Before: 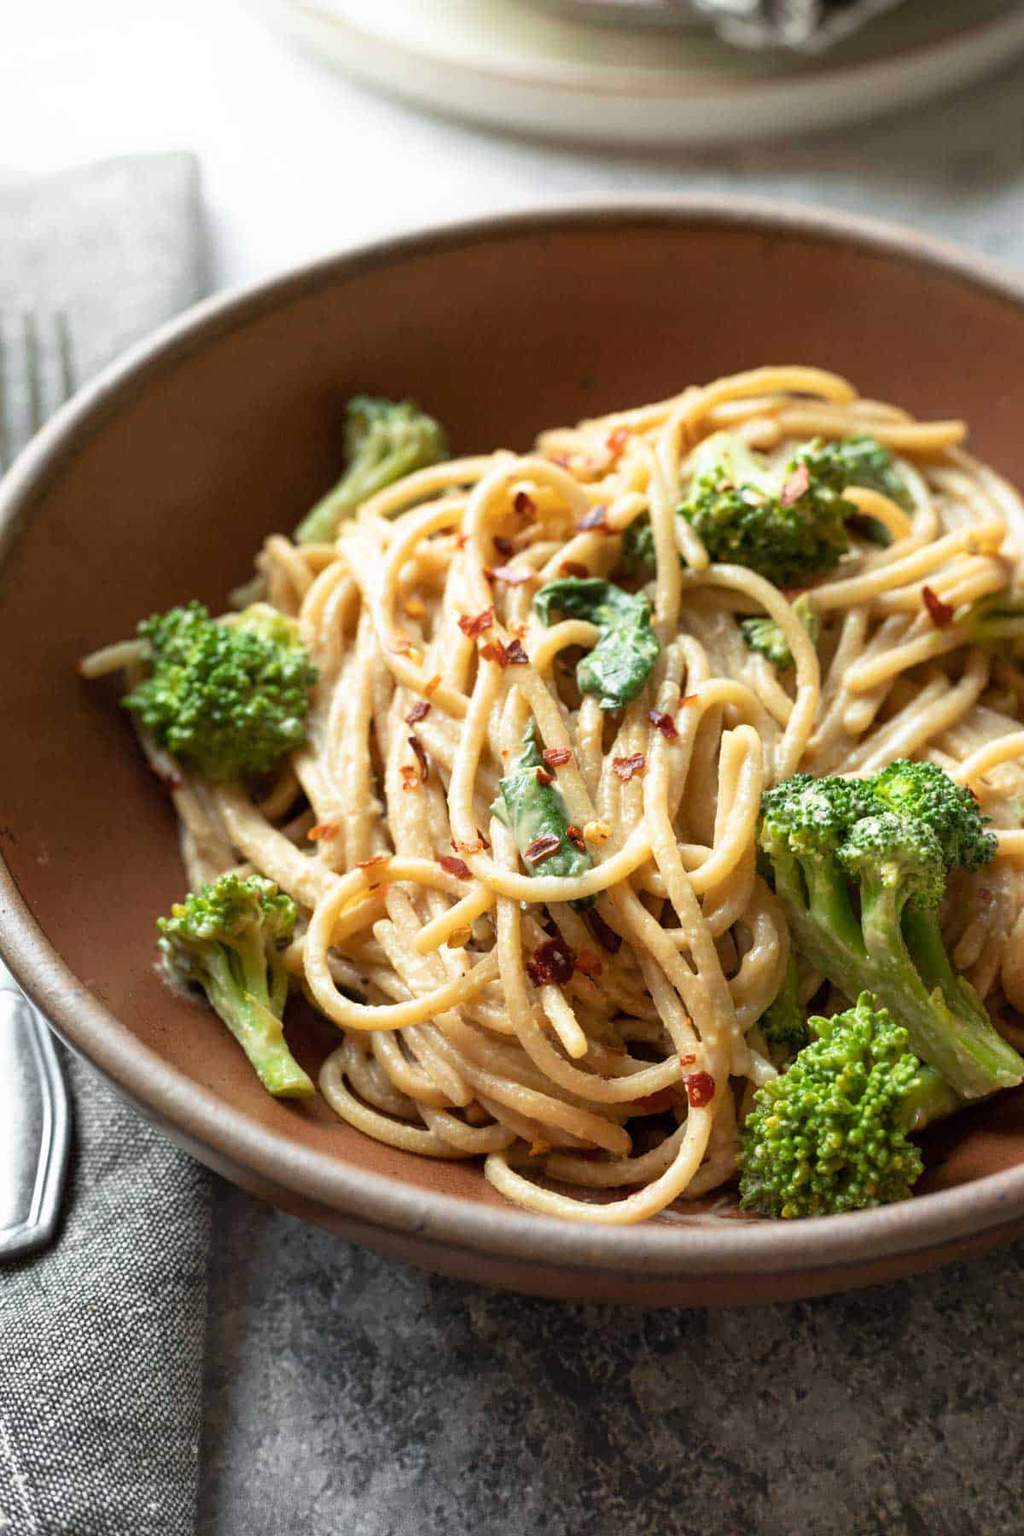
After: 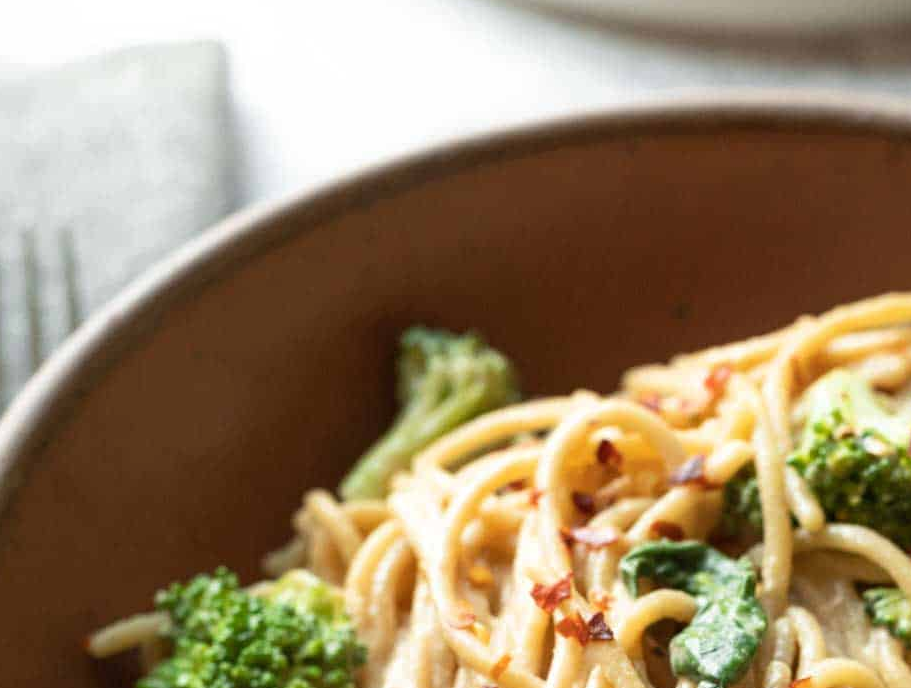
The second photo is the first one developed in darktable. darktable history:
exposure: black level correction 0, compensate highlight preservation false
crop: left 0.576%, top 7.643%, right 23.495%, bottom 54.108%
tone equalizer: edges refinement/feathering 500, mask exposure compensation -1.57 EV, preserve details no
